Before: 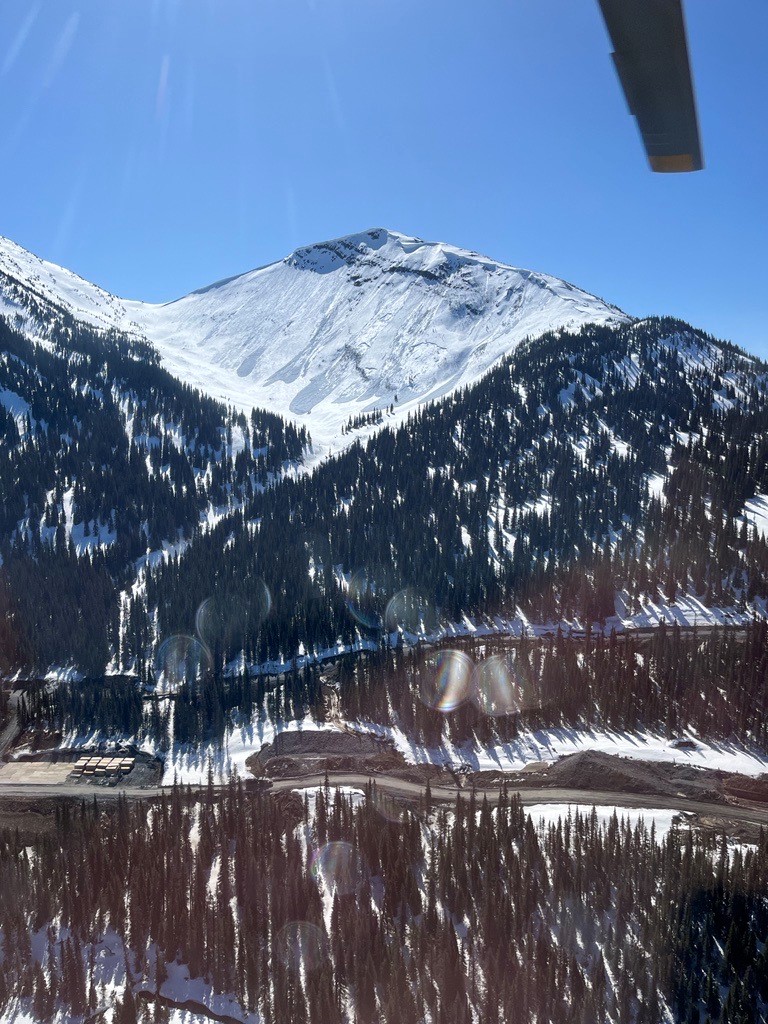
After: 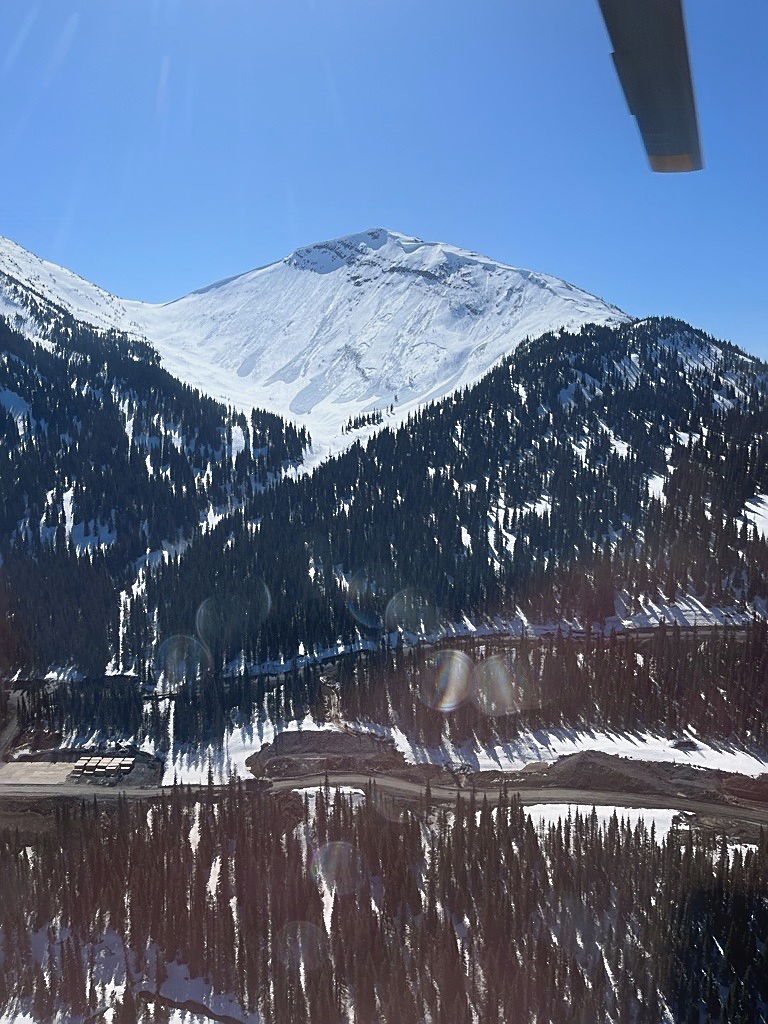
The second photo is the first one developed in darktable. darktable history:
contrast equalizer: octaves 7, y [[0.6 ×6], [0.55 ×6], [0 ×6], [0 ×6], [0 ×6]], mix -0.996
sharpen: on, module defaults
